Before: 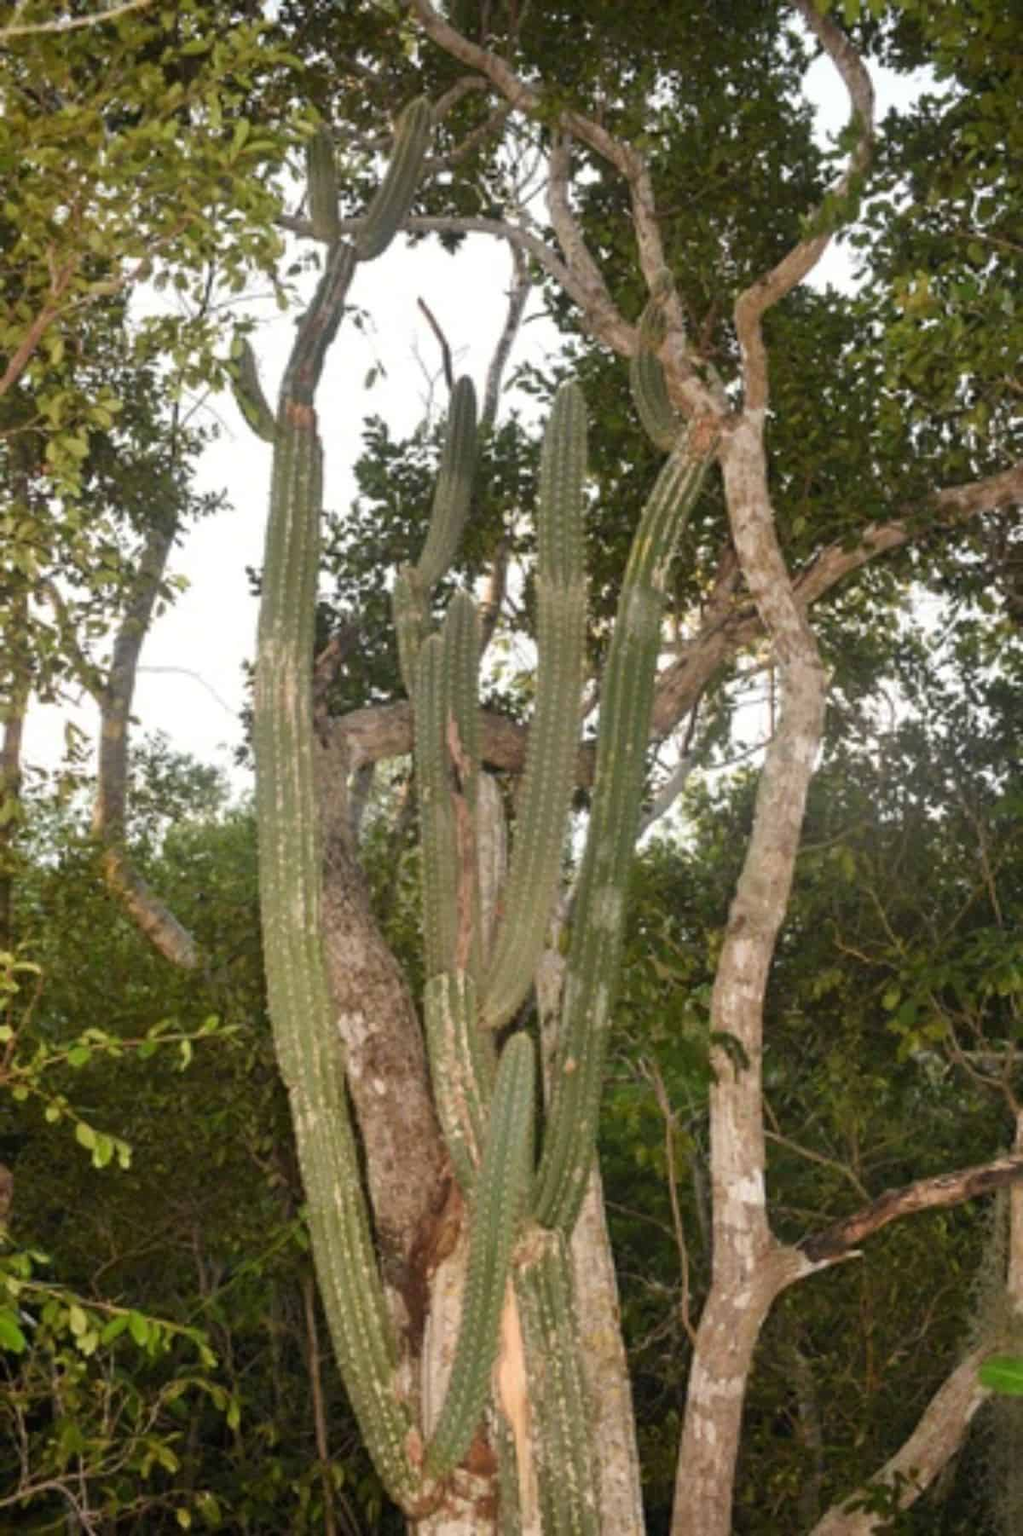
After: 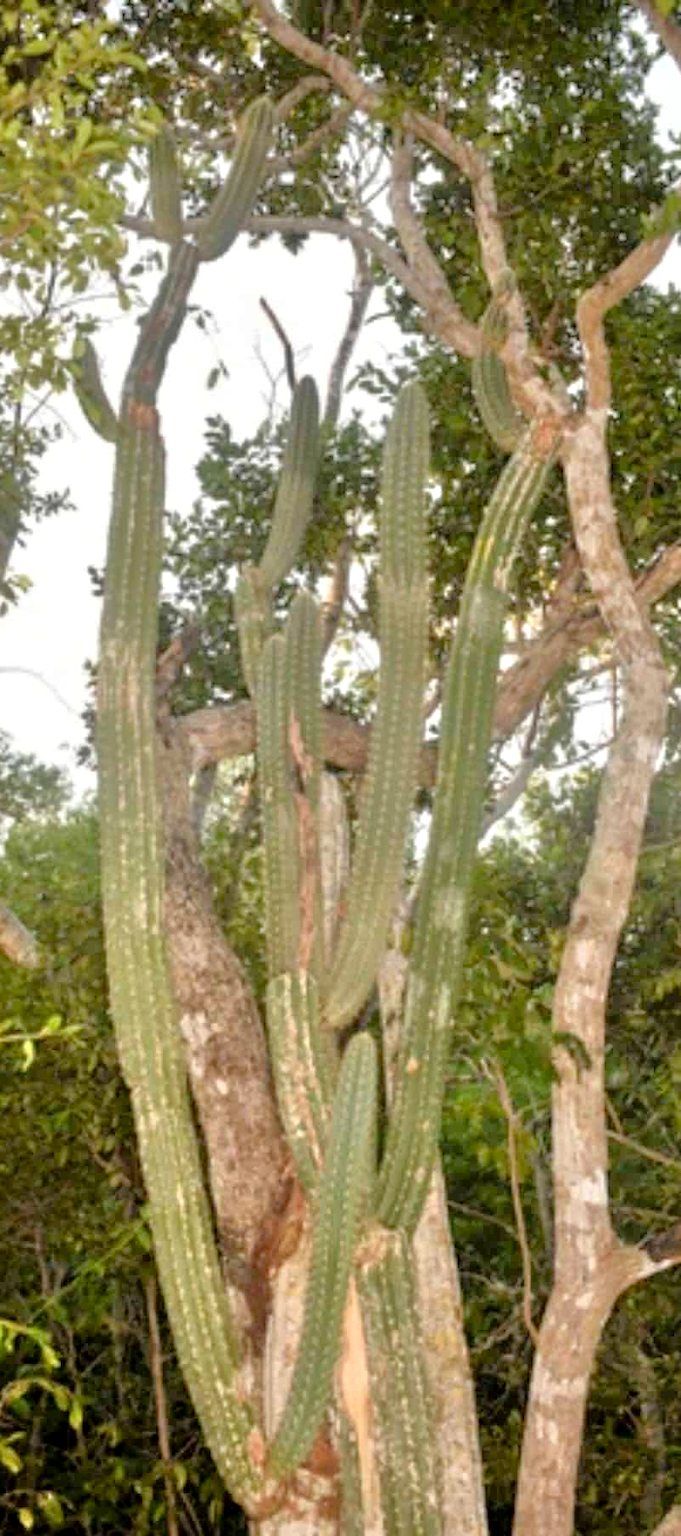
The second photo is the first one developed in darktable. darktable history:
exposure: black level correction 0.005, exposure 0.001 EV, compensate highlight preservation false
tone equalizer: -7 EV 0.15 EV, -6 EV 0.6 EV, -5 EV 1.15 EV, -4 EV 1.33 EV, -3 EV 1.15 EV, -2 EV 0.6 EV, -1 EV 0.15 EV, mask exposure compensation -0.5 EV
crop and rotate: left 15.446%, right 17.836%
